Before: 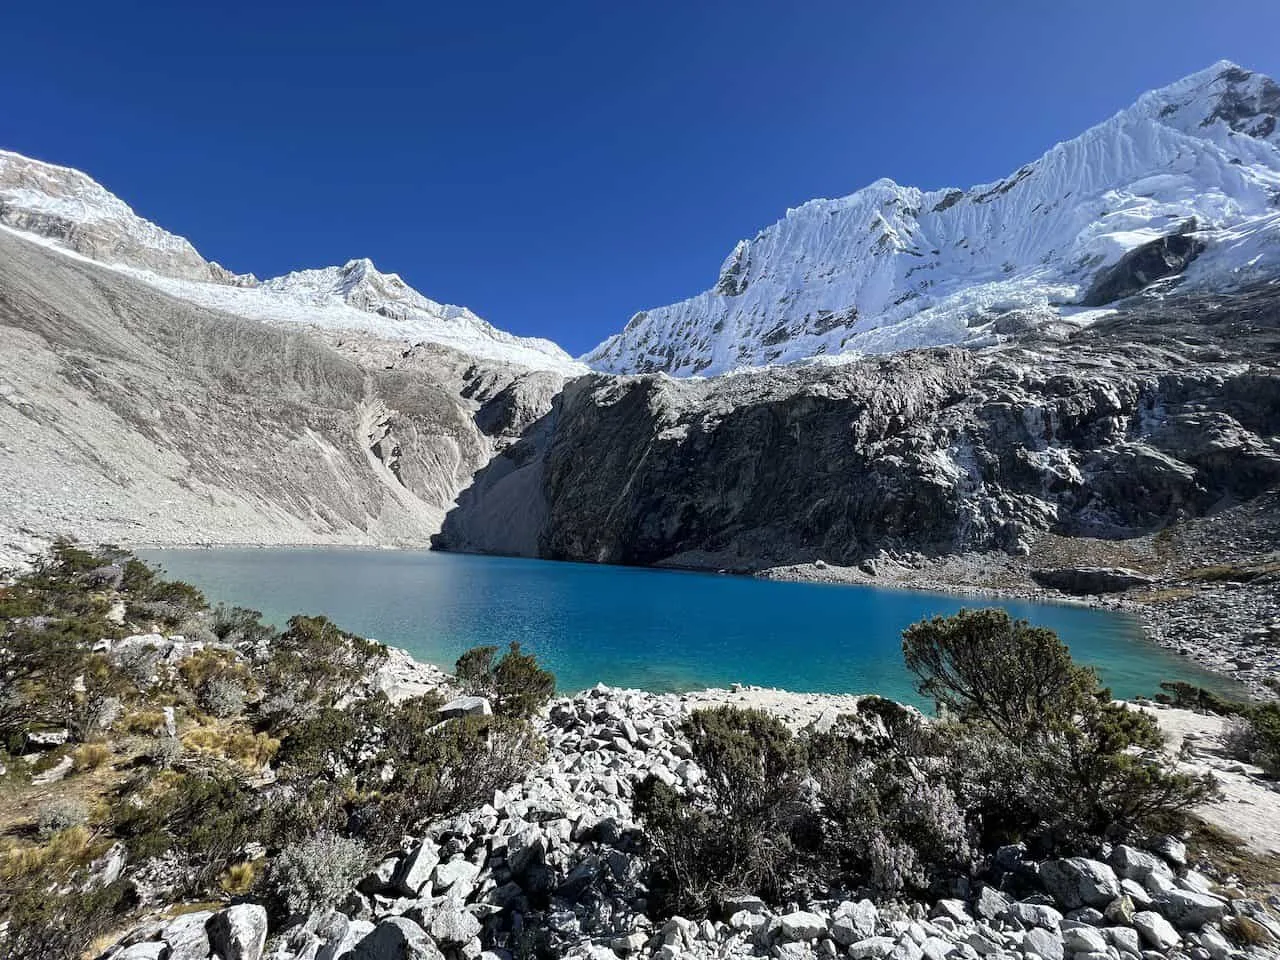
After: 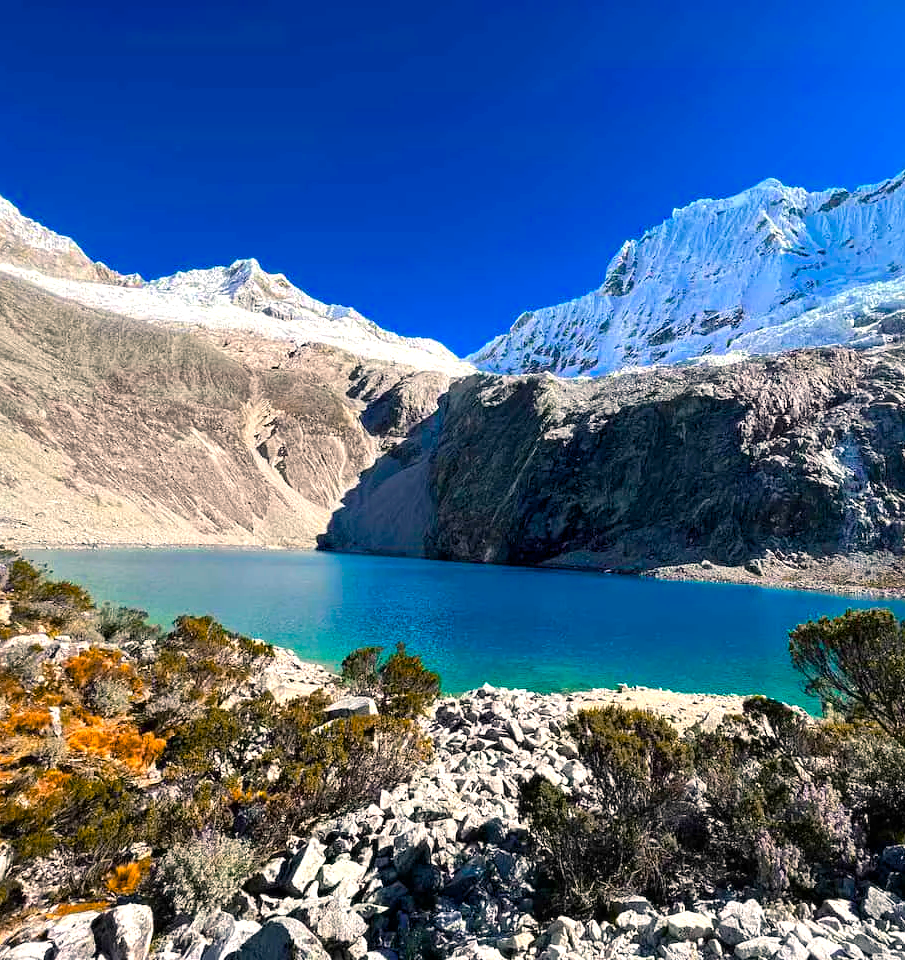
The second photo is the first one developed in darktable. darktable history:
color zones: curves: ch1 [(0, 0.469) (0.072, 0.457) (0.243, 0.494) (0.429, 0.5) (0.571, 0.5) (0.714, 0.5) (0.857, 0.5) (1, 0.469)]; ch2 [(0, 0.499) (0.143, 0.467) (0.242, 0.436) (0.429, 0.493) (0.571, 0.5) (0.714, 0.5) (0.857, 0.5) (1, 0.499)]
crop and rotate: left 8.948%, right 20.345%
color balance rgb: highlights gain › chroma 2.901%, highlights gain › hue 61.71°, perceptual saturation grading › global saturation 99.996%, perceptual brilliance grading › global brilliance 10.966%, global vibrance 19.497%
